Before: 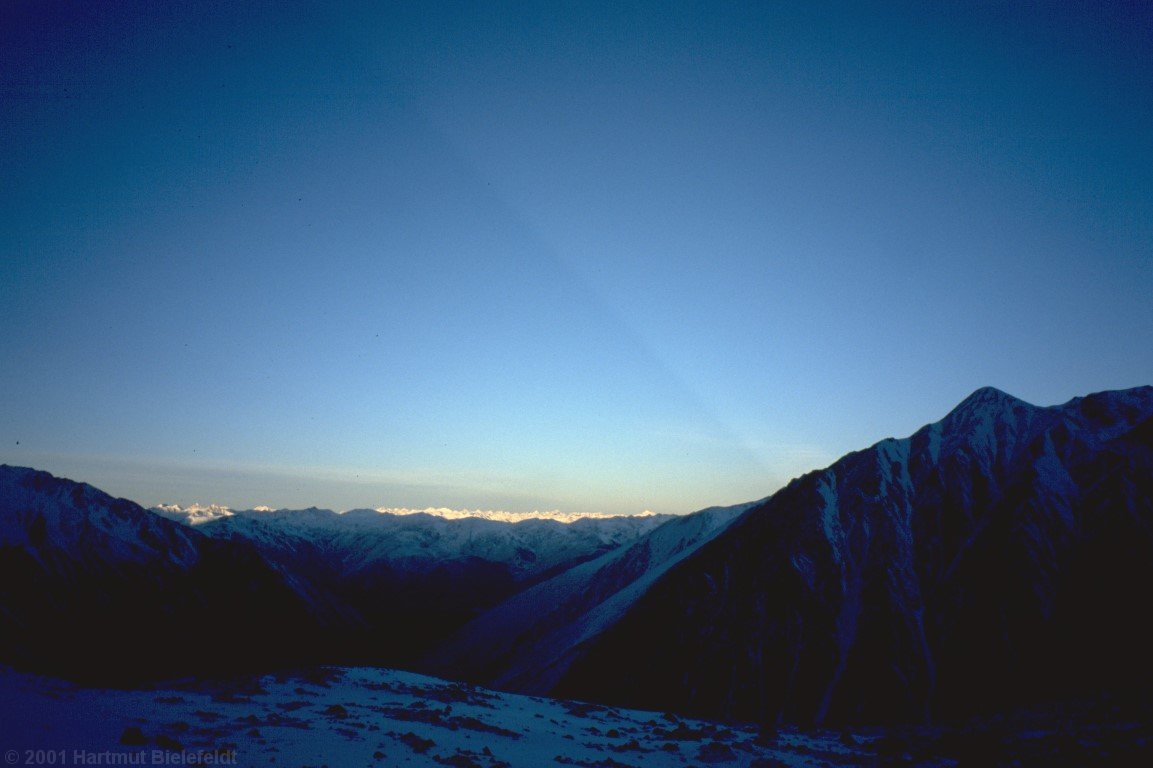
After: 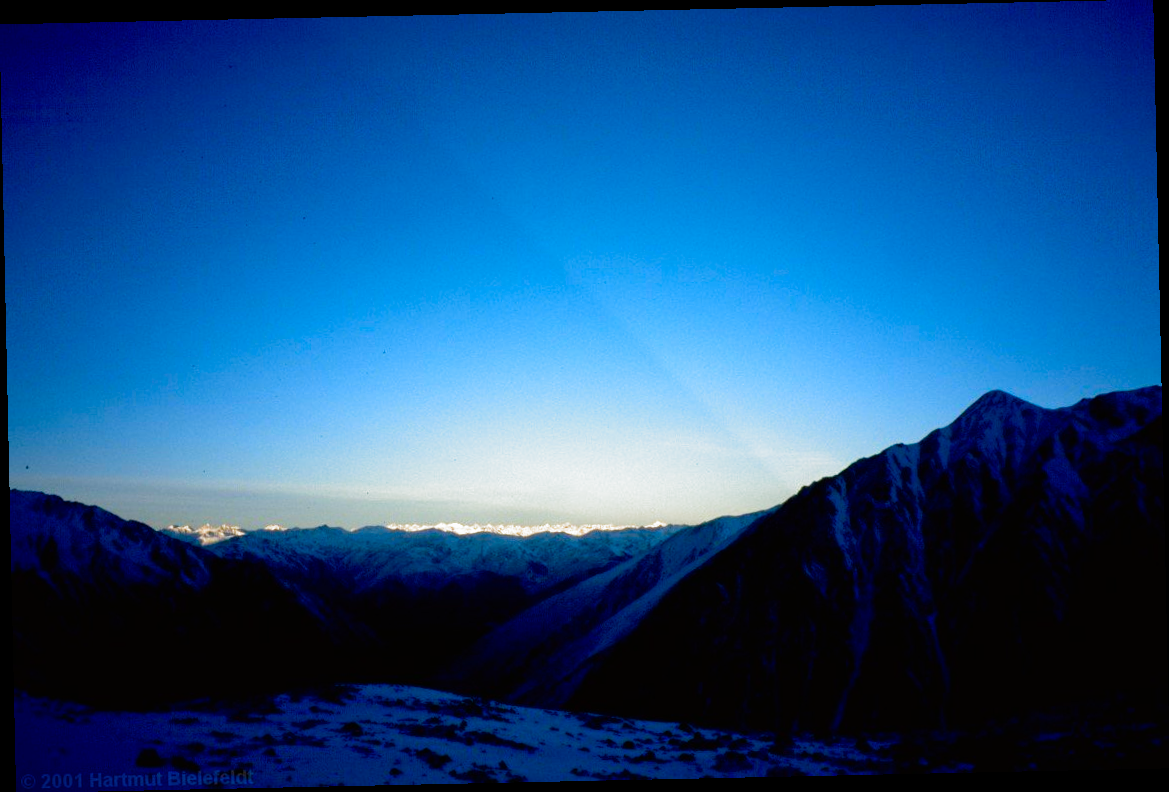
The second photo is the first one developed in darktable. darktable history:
rotate and perspective: rotation -1.24°, automatic cropping off
filmic rgb: black relative exposure -8.2 EV, white relative exposure 2.2 EV, threshold 3 EV, hardness 7.11, latitude 75%, contrast 1.325, highlights saturation mix -2%, shadows ↔ highlights balance 30%, preserve chrominance no, color science v5 (2021), contrast in shadows safe, contrast in highlights safe, enable highlight reconstruction true
contrast brightness saturation: saturation 0.5
